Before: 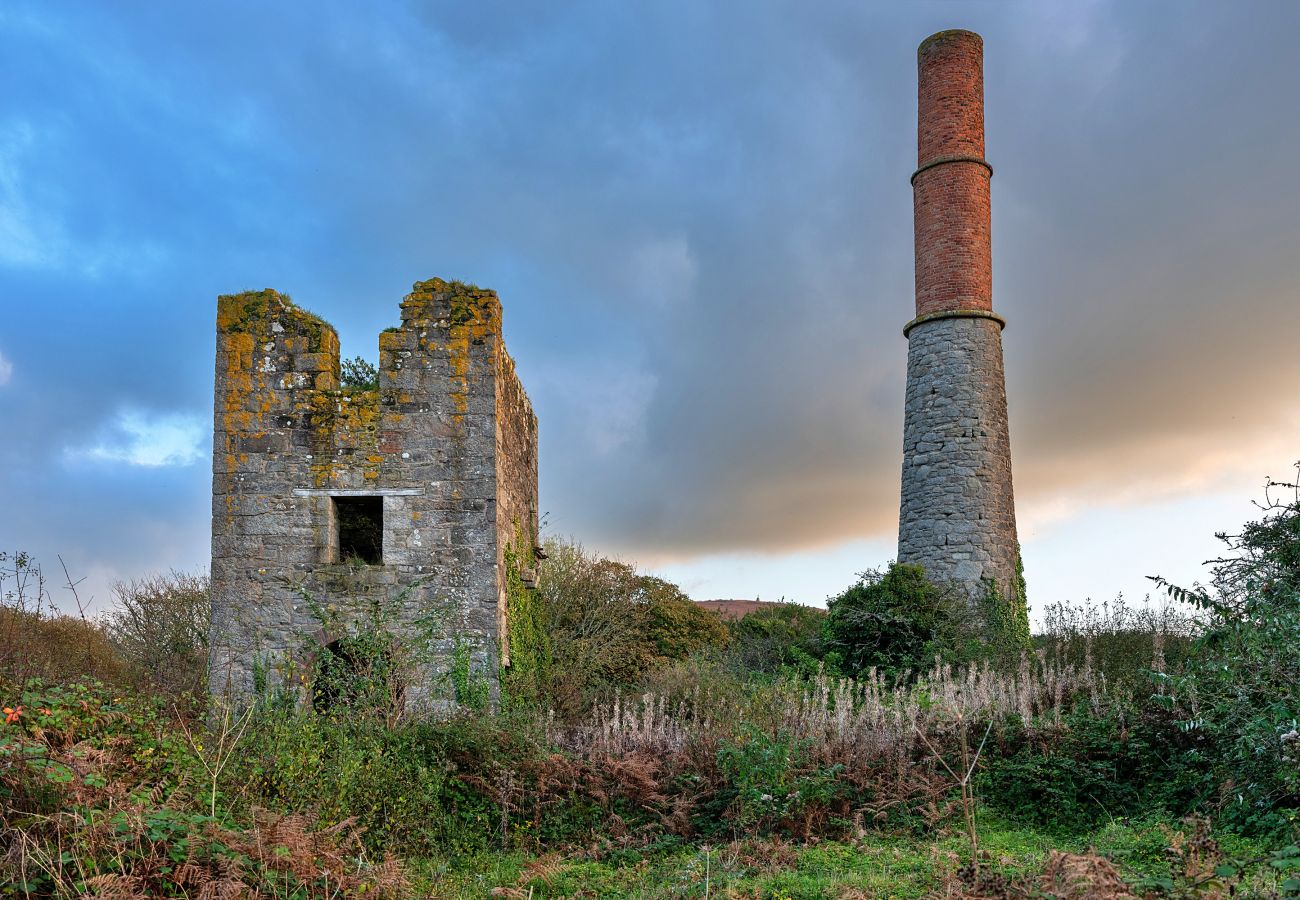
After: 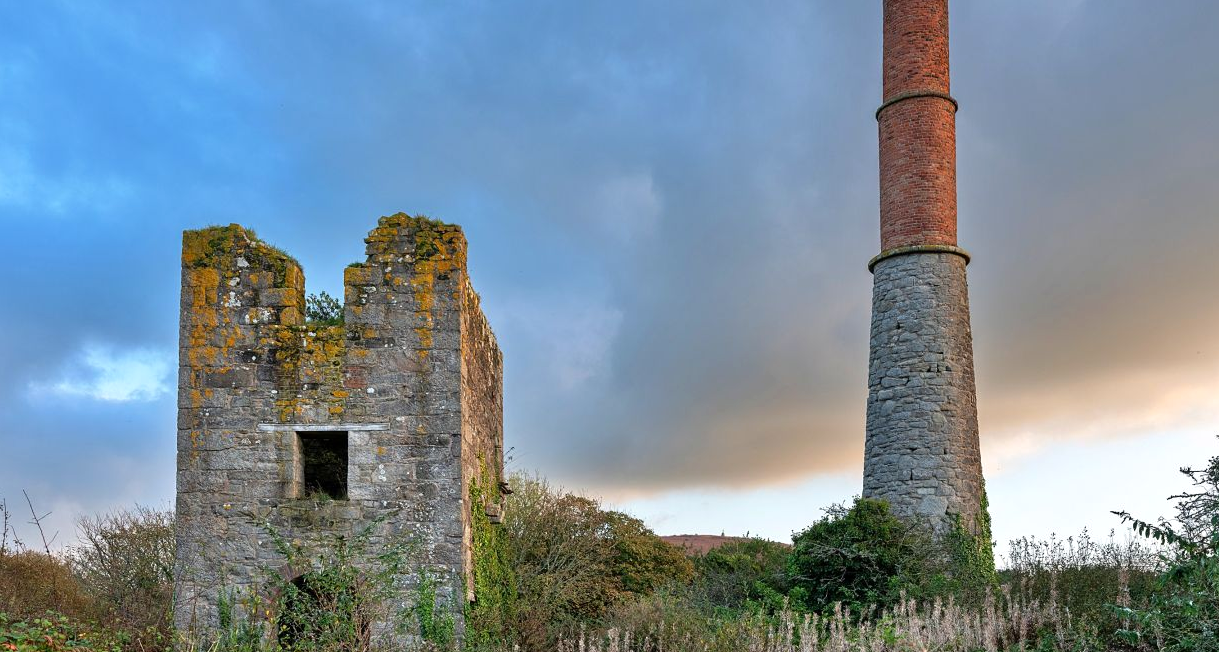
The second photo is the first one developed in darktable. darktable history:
exposure: exposure 0.081 EV, compensate highlight preservation false
crop: left 2.737%, top 7.287%, right 3.421%, bottom 20.179%
